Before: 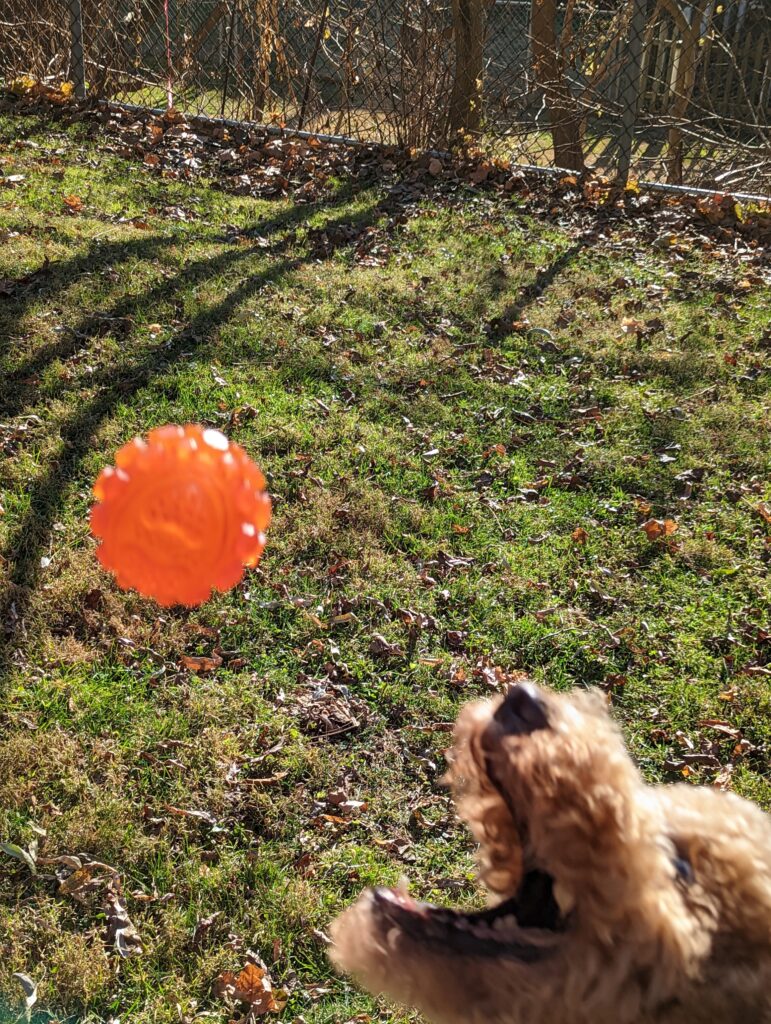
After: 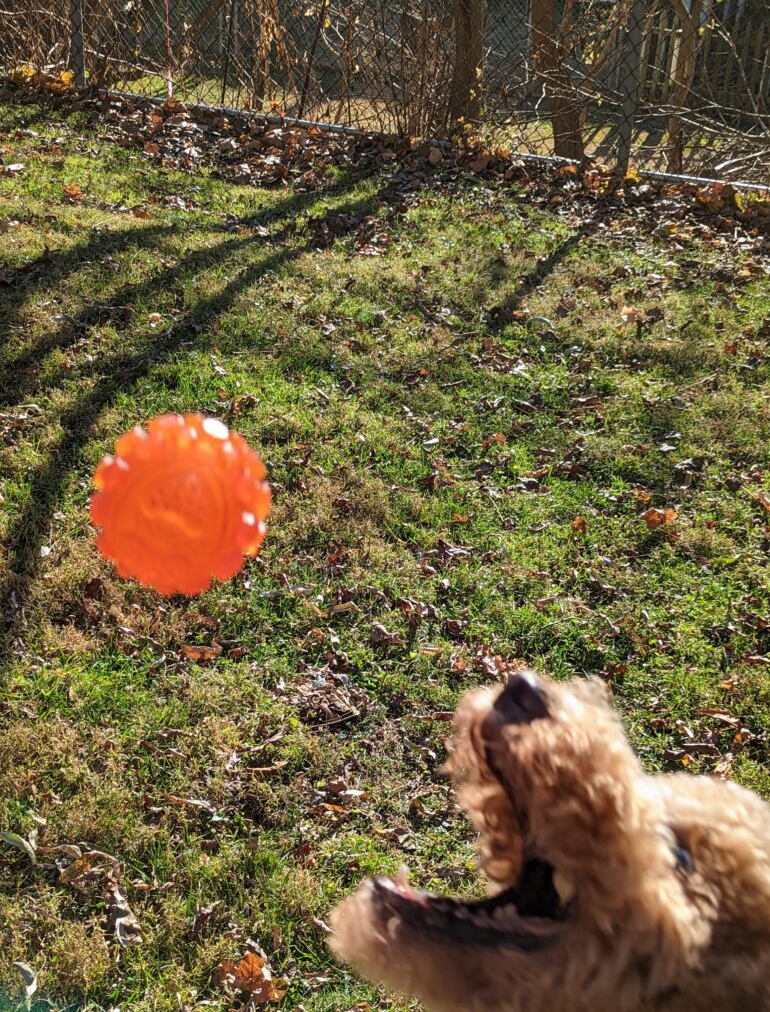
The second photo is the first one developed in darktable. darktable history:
crop: top 1.108%, right 0.01%
